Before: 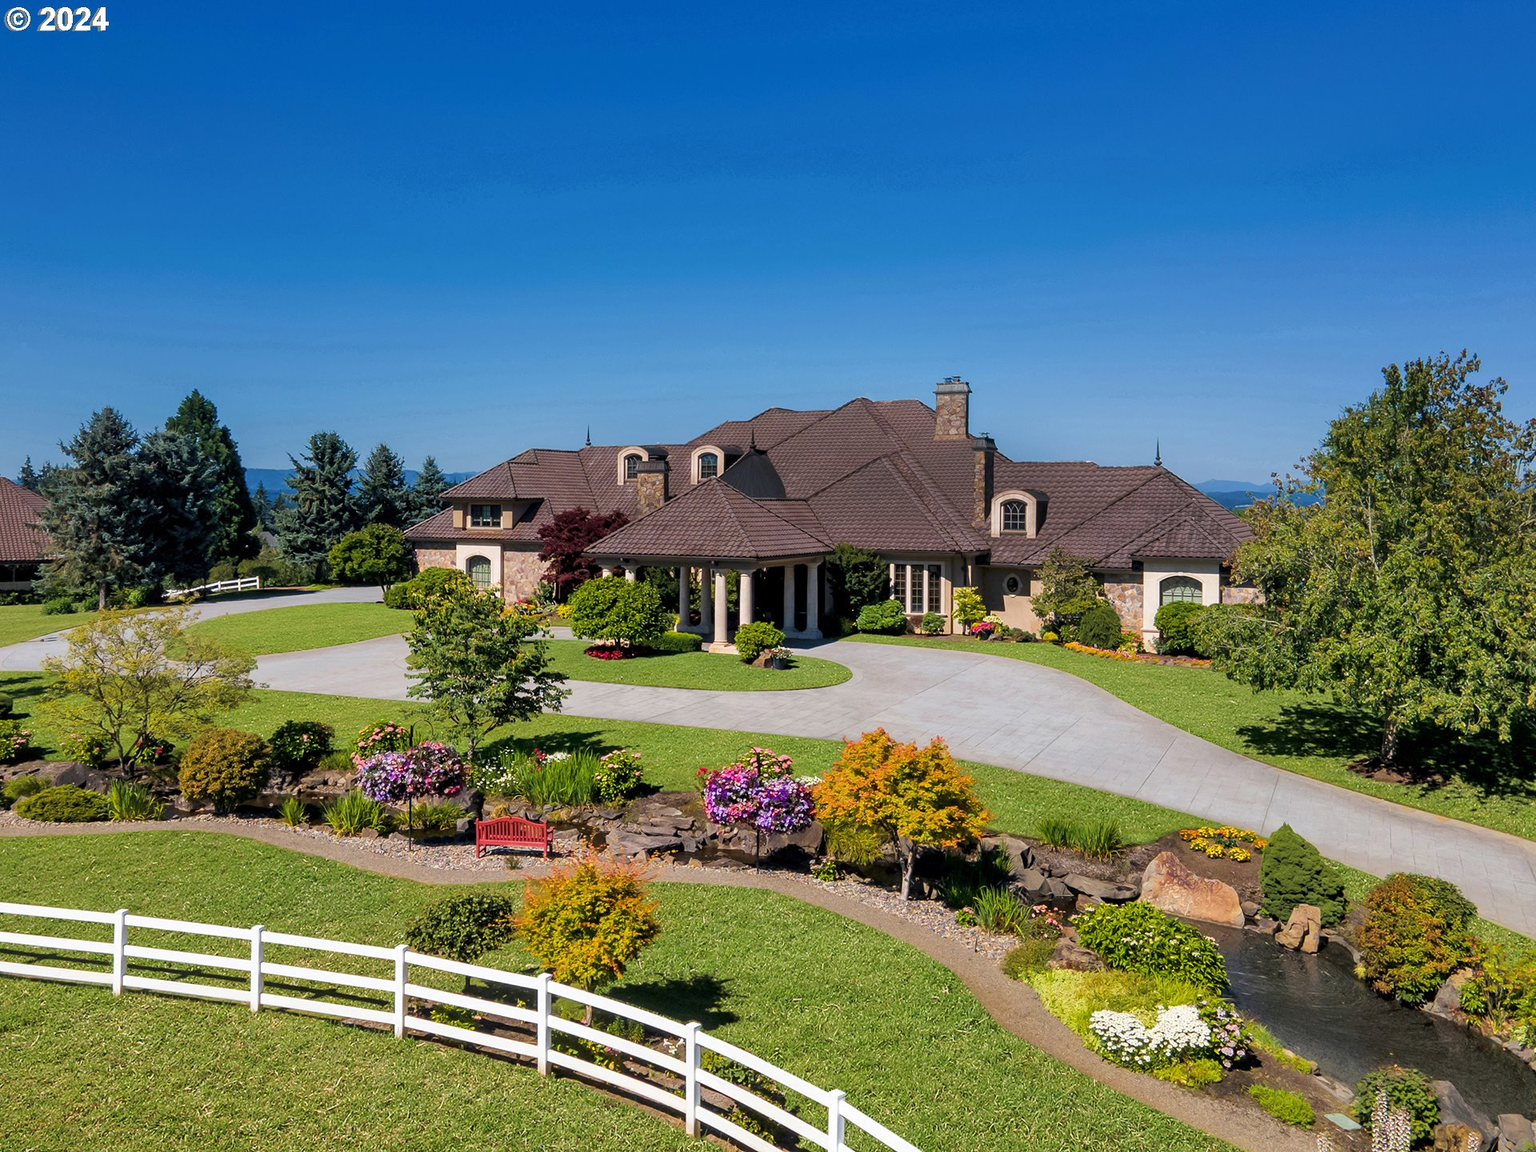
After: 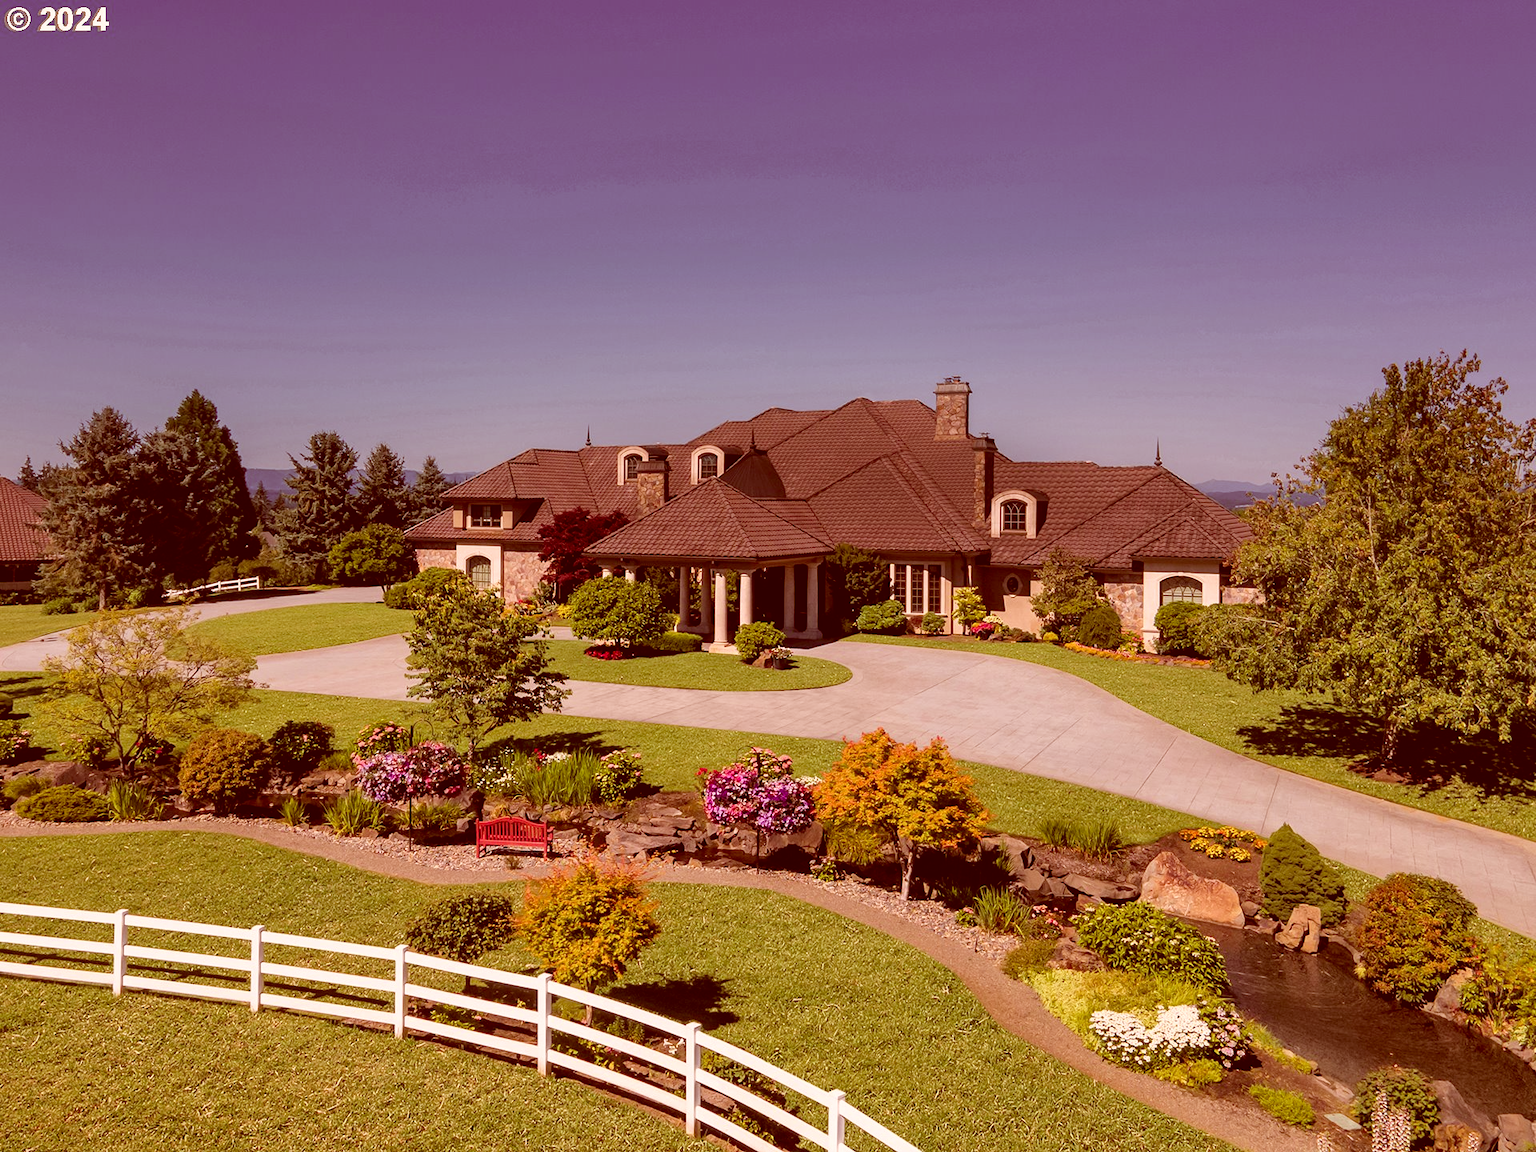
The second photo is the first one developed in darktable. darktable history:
color correction: highlights a* 9.37, highlights b* 8.65, shadows a* 39.97, shadows b* 39.44, saturation 0.82
